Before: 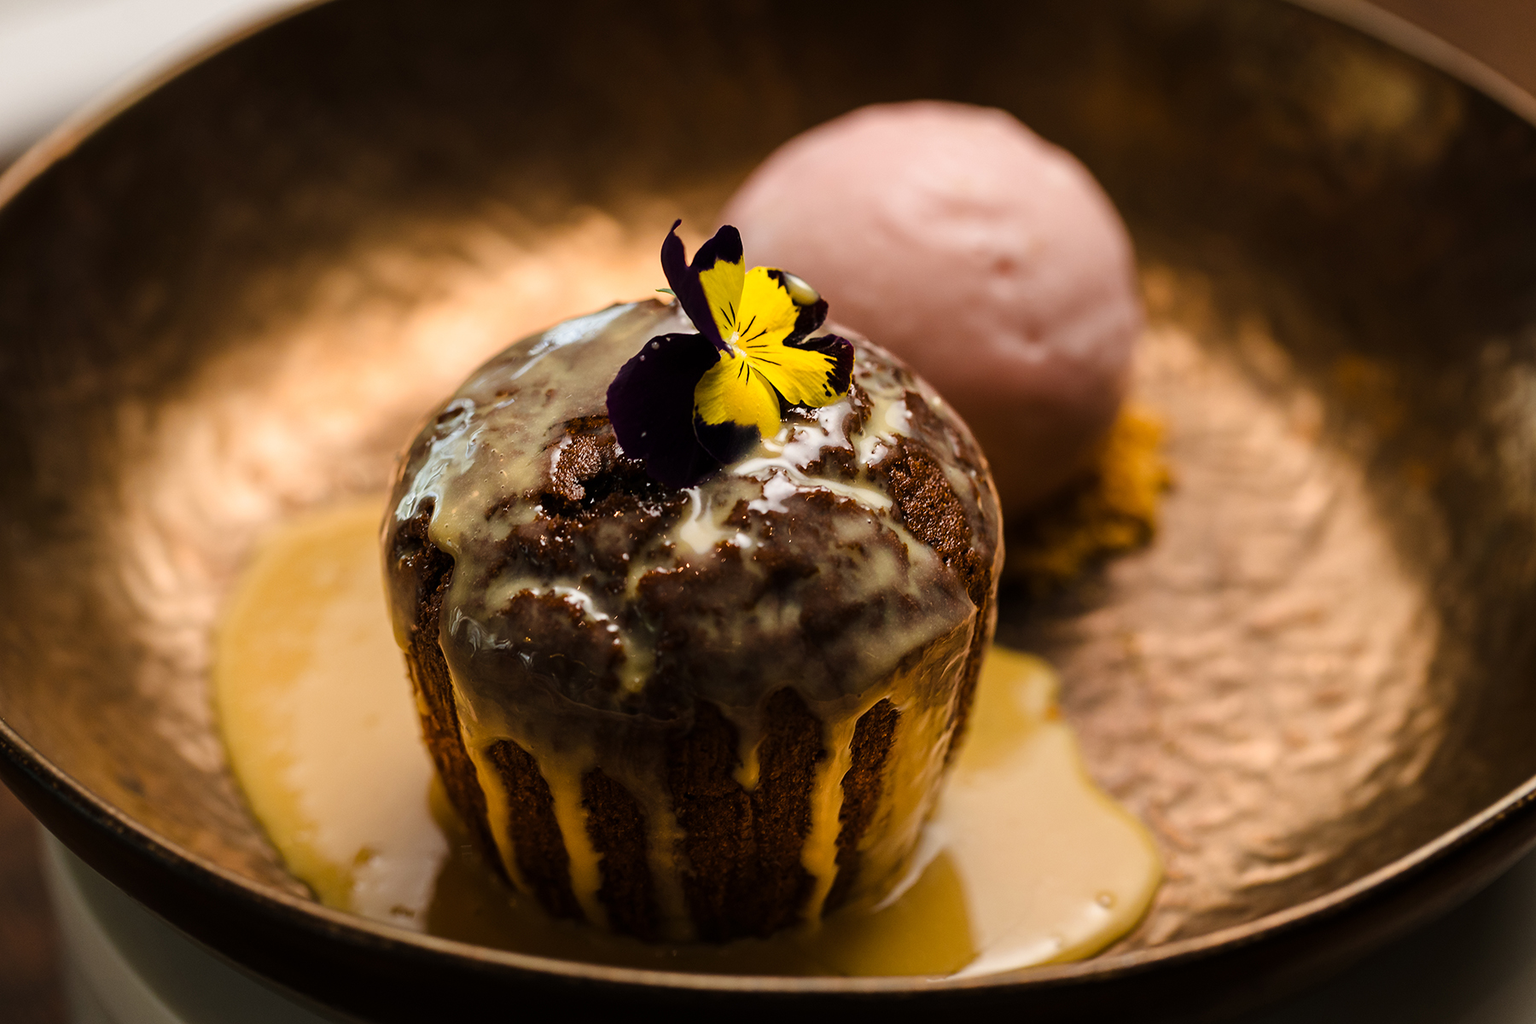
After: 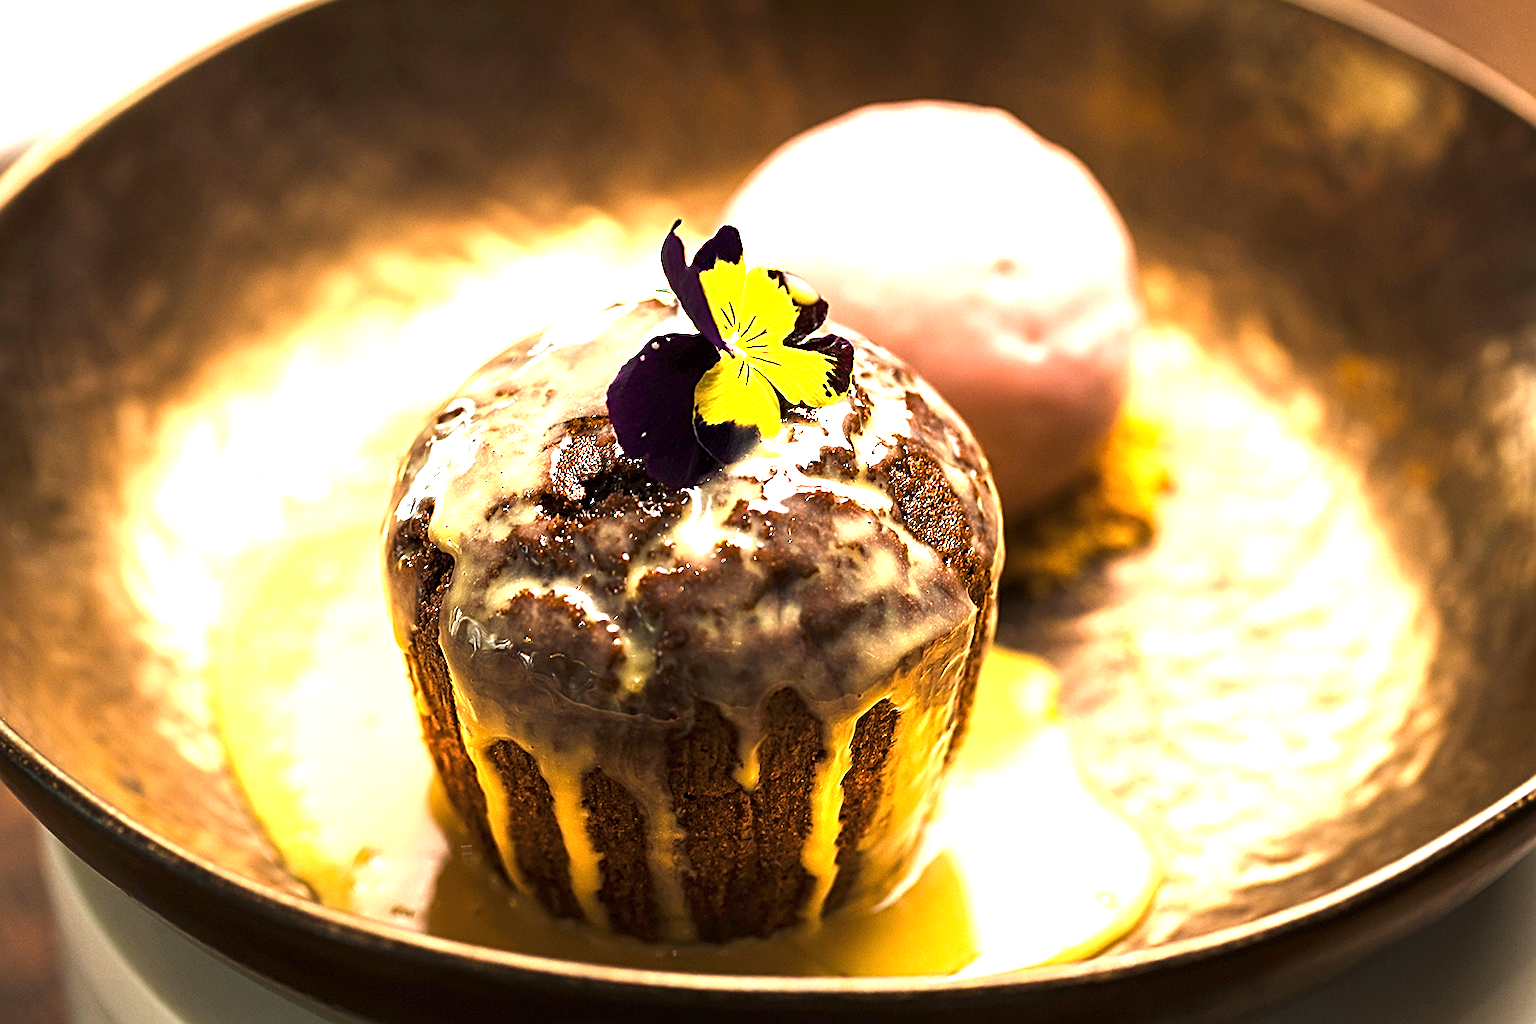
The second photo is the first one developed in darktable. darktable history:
sharpen: radius 2.531, amount 0.628
exposure: exposure 2.207 EV, compensate highlight preservation false
